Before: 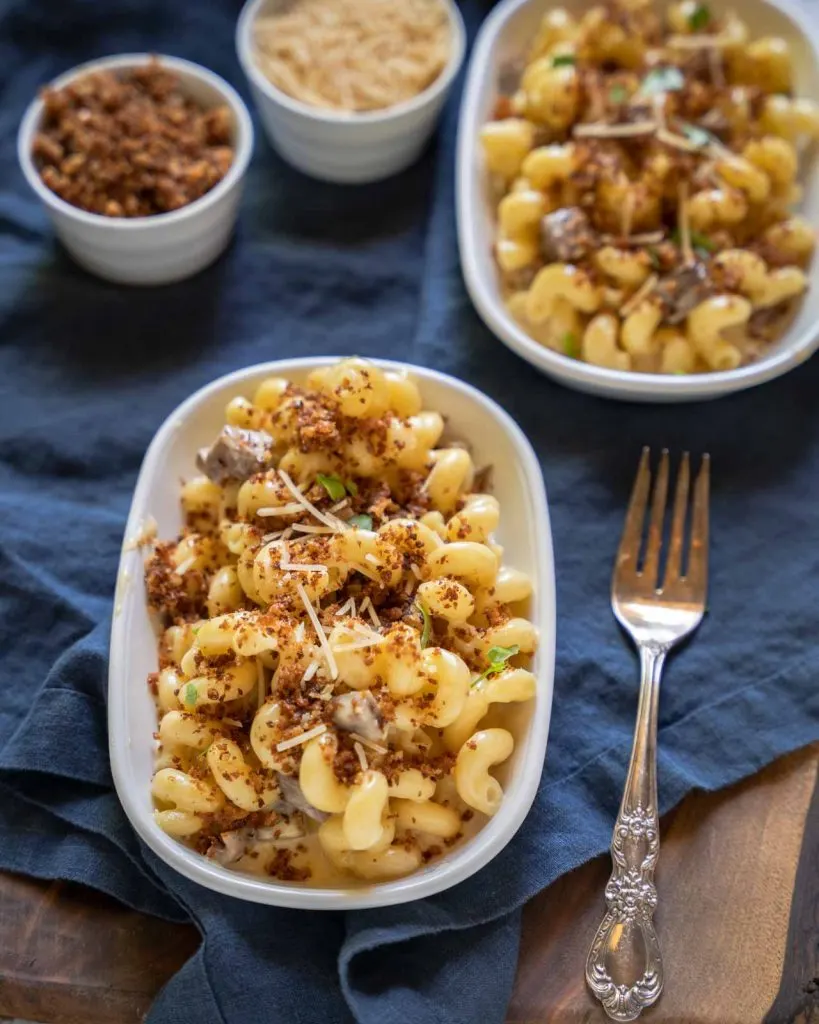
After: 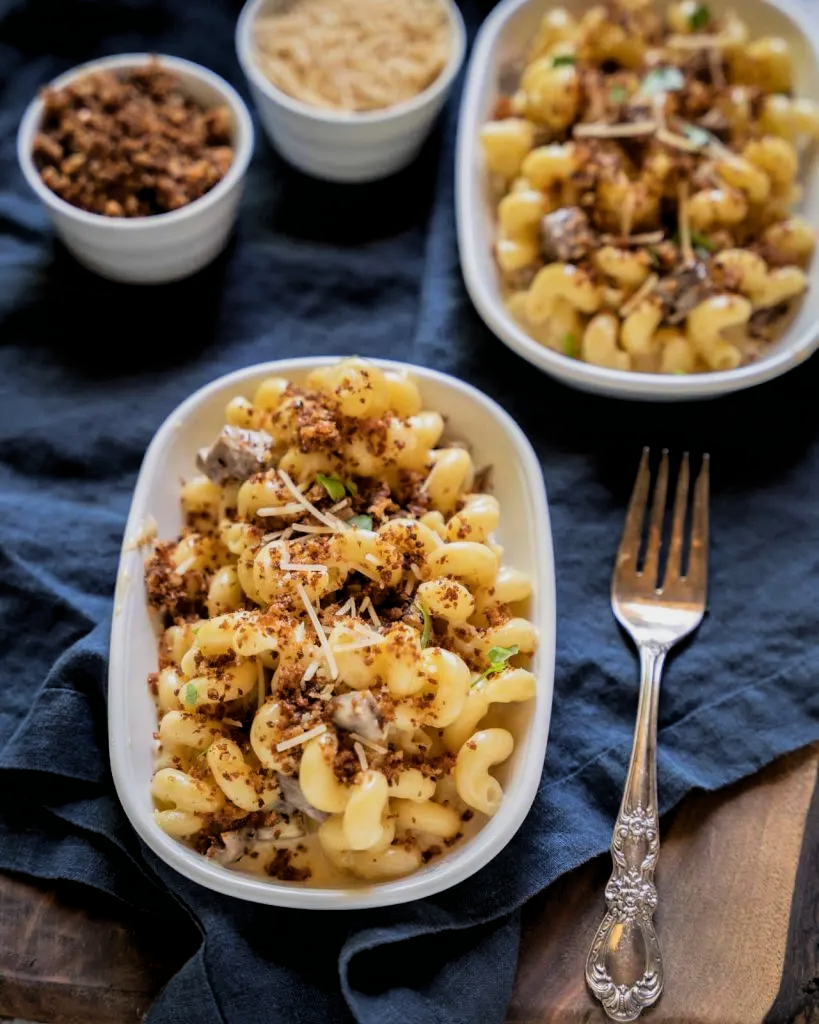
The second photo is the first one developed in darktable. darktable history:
filmic rgb: black relative exposure -5.01 EV, white relative exposure 3.18 EV, hardness 3.46, contrast 1.197, highlights saturation mix -30.02%
tone equalizer: -8 EV -1.83 EV, -7 EV -1.15 EV, -6 EV -1.66 EV
